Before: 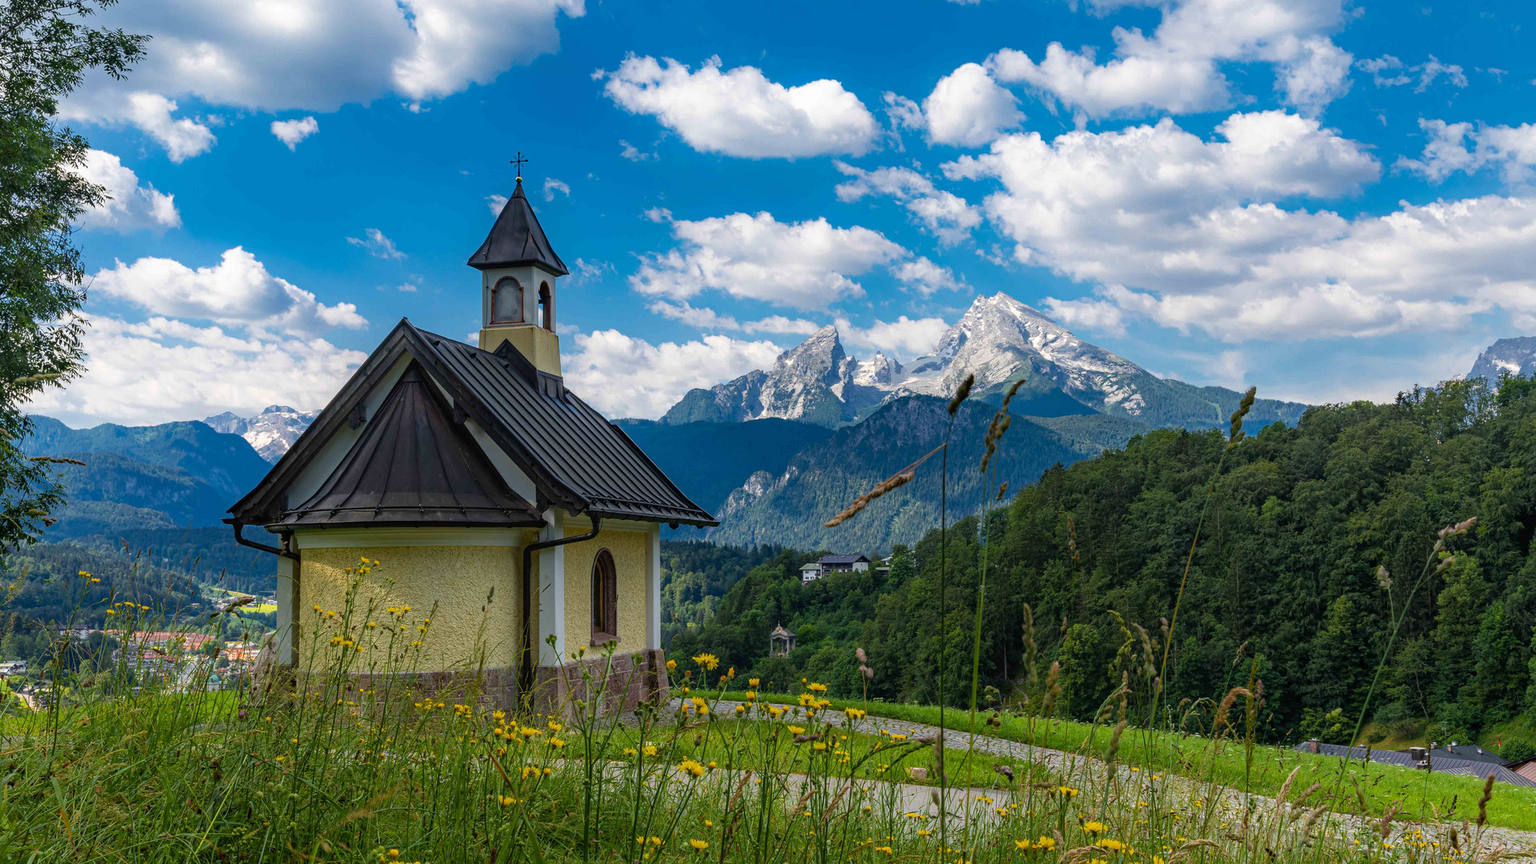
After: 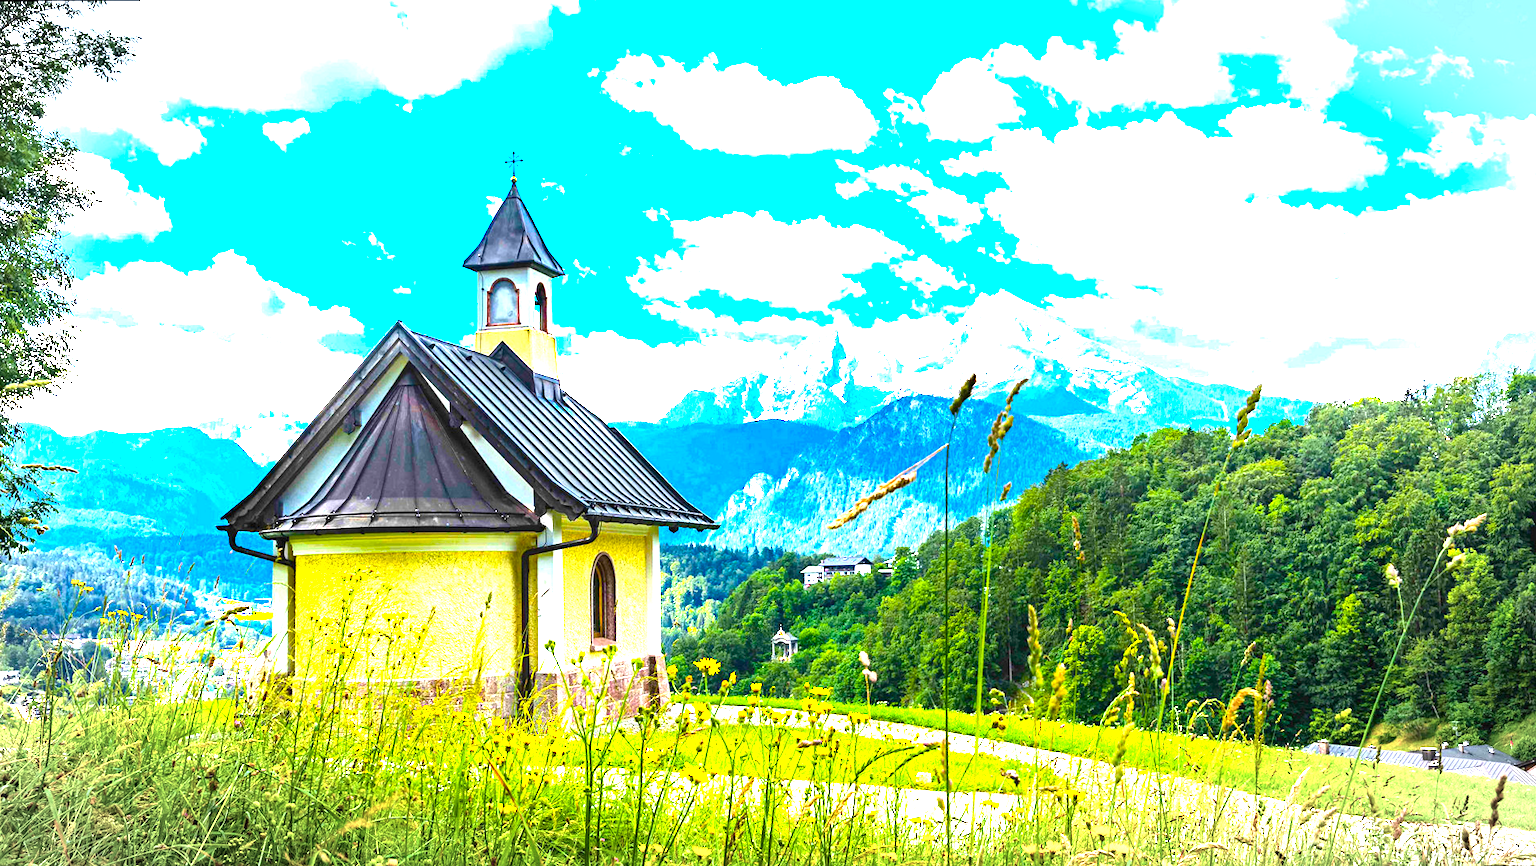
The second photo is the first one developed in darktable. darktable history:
rotate and perspective: rotation -0.45°, automatic cropping original format, crop left 0.008, crop right 0.992, crop top 0.012, crop bottom 0.988
color balance rgb: linear chroma grading › global chroma 9%, perceptual saturation grading › global saturation 36%, perceptual saturation grading › shadows 35%, perceptual brilliance grading › global brilliance 15%, perceptual brilliance grading › shadows -35%, global vibrance 15%
vignetting: automatic ratio true
exposure: black level correction 0, exposure 0.7 EV, compensate exposure bias true, compensate highlight preservation false
